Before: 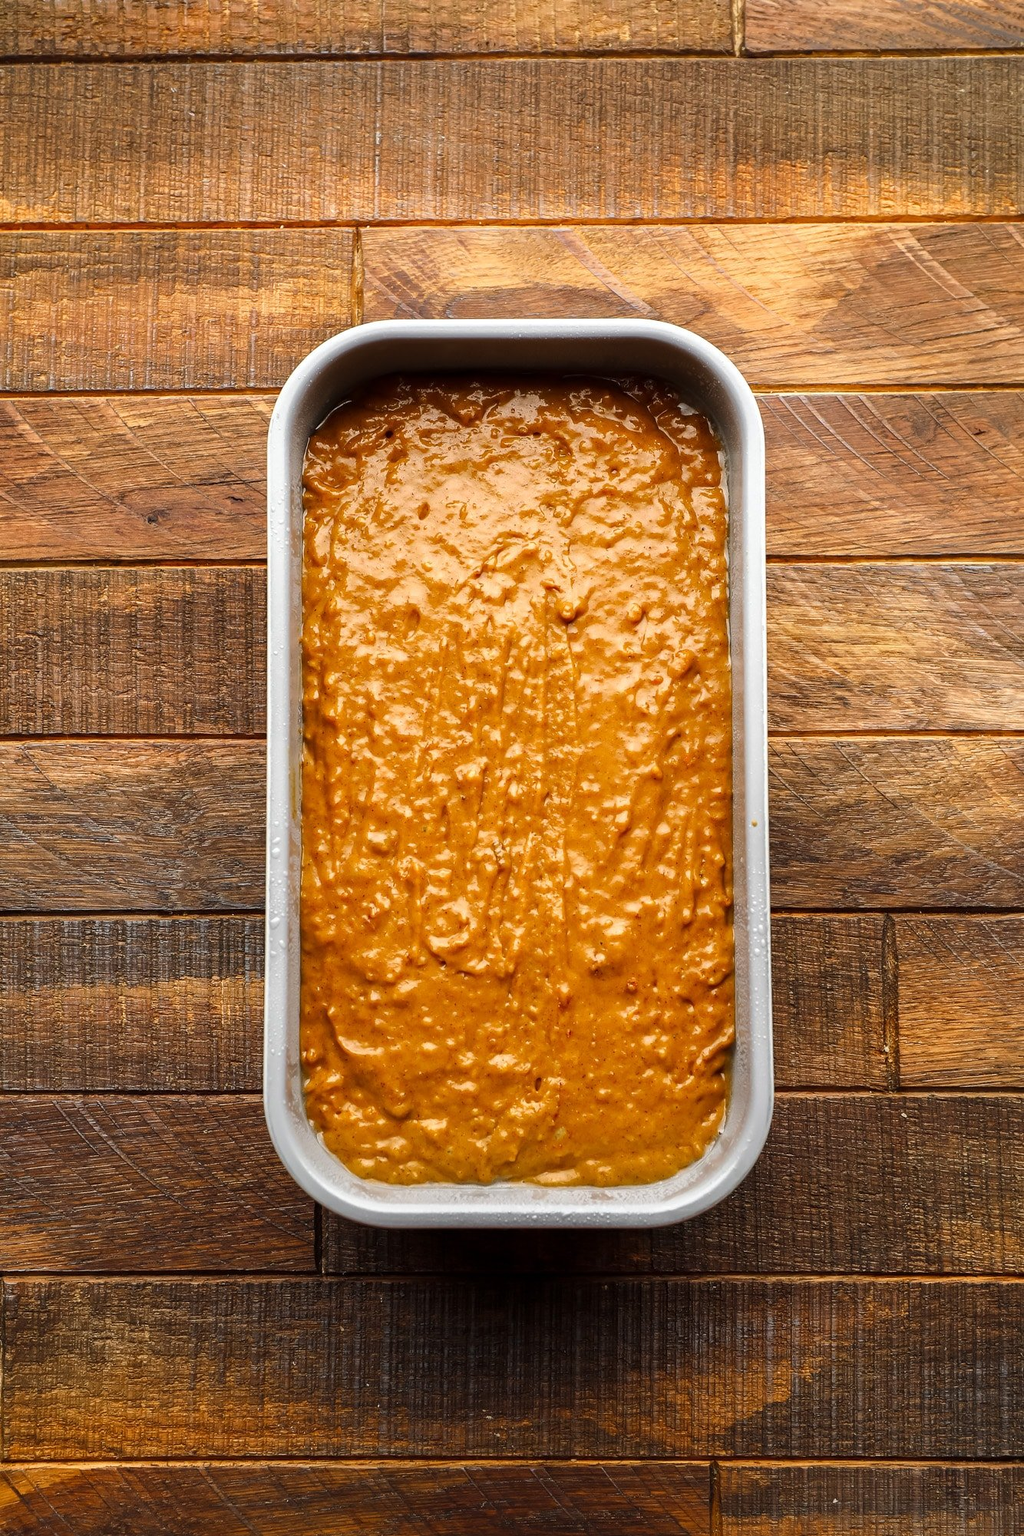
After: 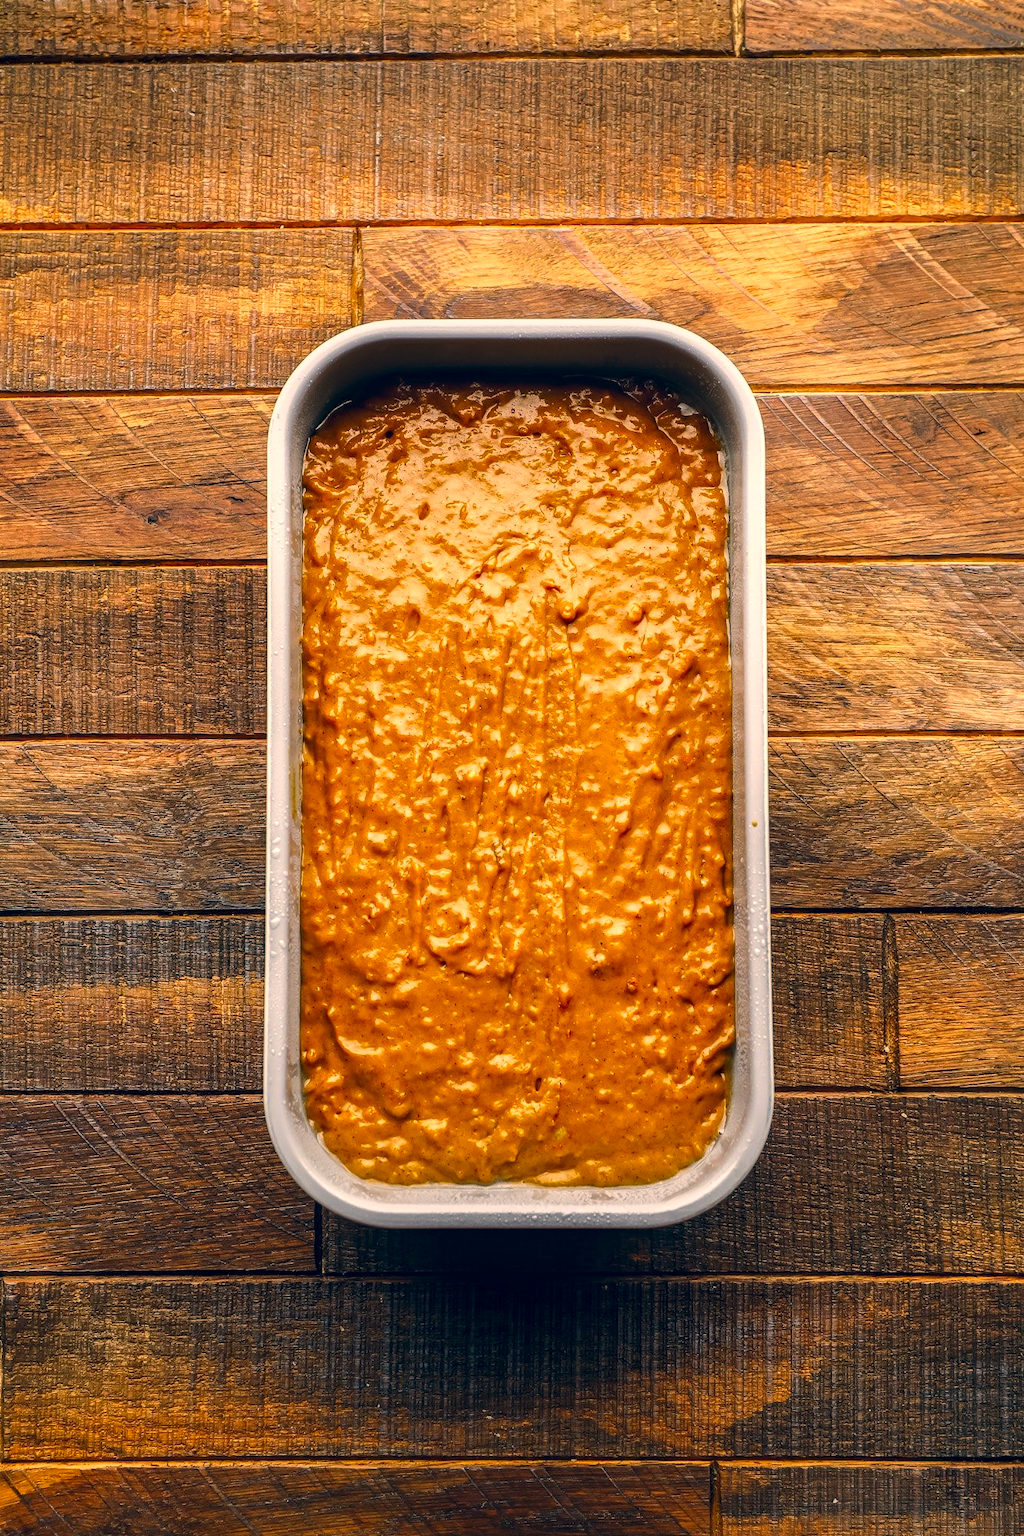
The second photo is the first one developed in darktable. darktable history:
color correction: highlights a* 10.27, highlights b* 14.06, shadows a* -10.22, shadows b* -14.86
local contrast: on, module defaults
contrast brightness saturation: contrast 0.081, saturation 0.203
